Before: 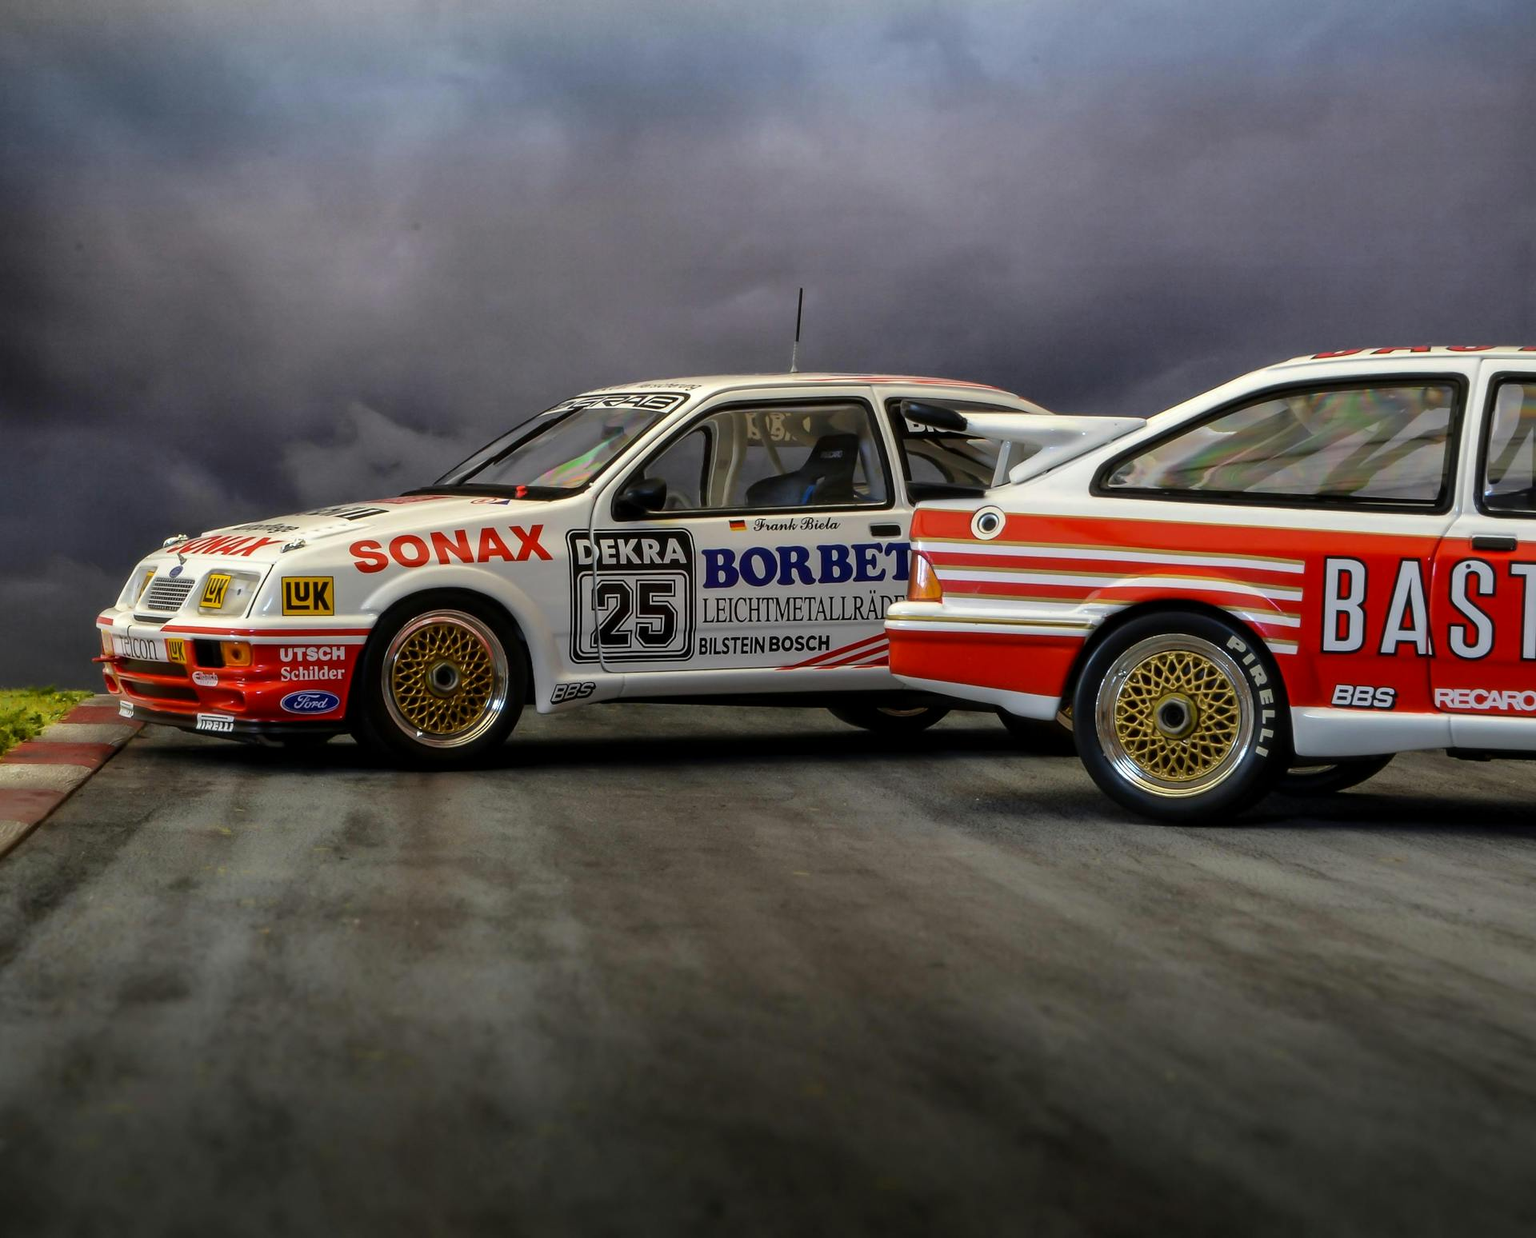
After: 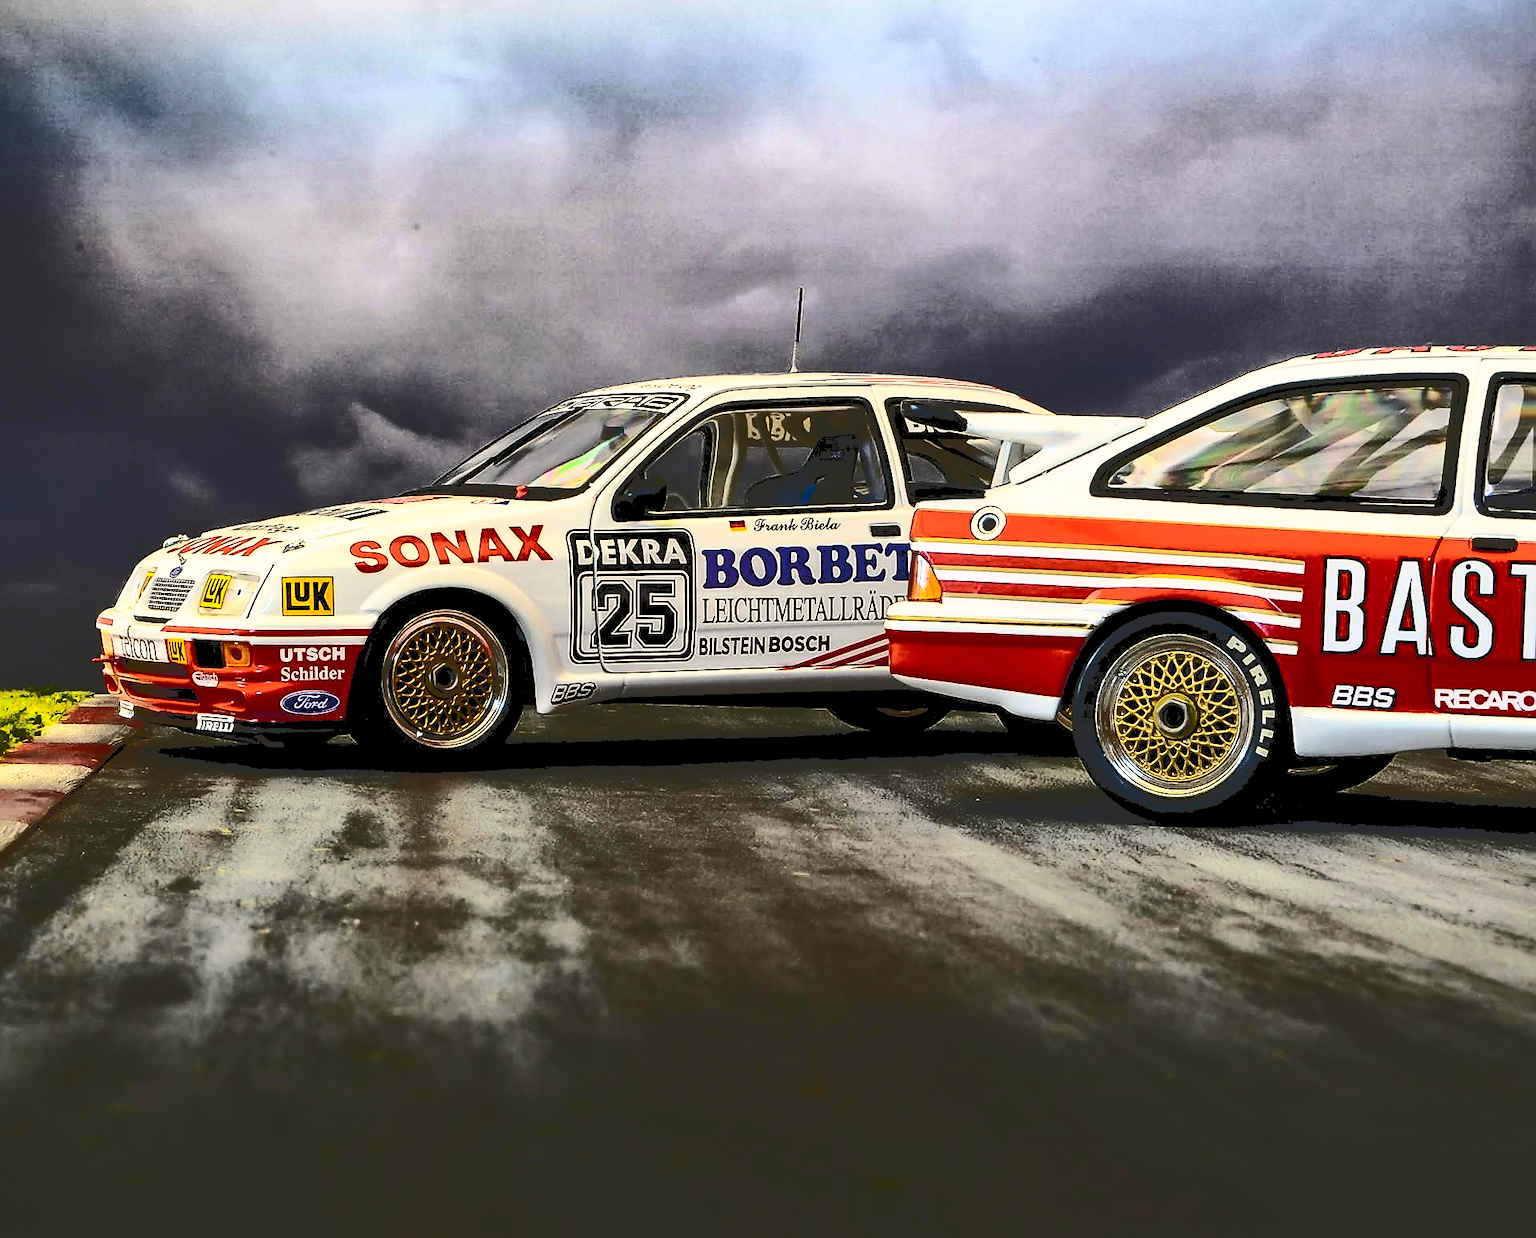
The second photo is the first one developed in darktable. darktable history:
base curve: curves: ch0 [(0, 0) (0.088, 0.125) (0.176, 0.251) (0.354, 0.501) (0.613, 0.749) (1, 0.877)], exposure shift 0.01, preserve colors none
contrast brightness saturation: contrast 0.934, brightness 0.195
color balance rgb: highlights gain › chroma 3.066%, highlights gain › hue 76.58°, global offset › luminance -0.381%, perceptual saturation grading › global saturation 0.686%, global vibrance 21.049%
shadows and highlights: shadows 39.98, highlights -59.95
sharpen: radius 1.361, amount 1.251, threshold 0.607
tone curve: curves: ch0 [(0, 0) (0.003, 0.14) (0.011, 0.141) (0.025, 0.141) (0.044, 0.142) (0.069, 0.146) (0.1, 0.151) (0.136, 0.16) (0.177, 0.182) (0.224, 0.214) (0.277, 0.272) (0.335, 0.35) (0.399, 0.453) (0.468, 0.548) (0.543, 0.634) (0.623, 0.715) (0.709, 0.778) (0.801, 0.848) (0.898, 0.902) (1, 1)], color space Lab, independent channels, preserve colors none
